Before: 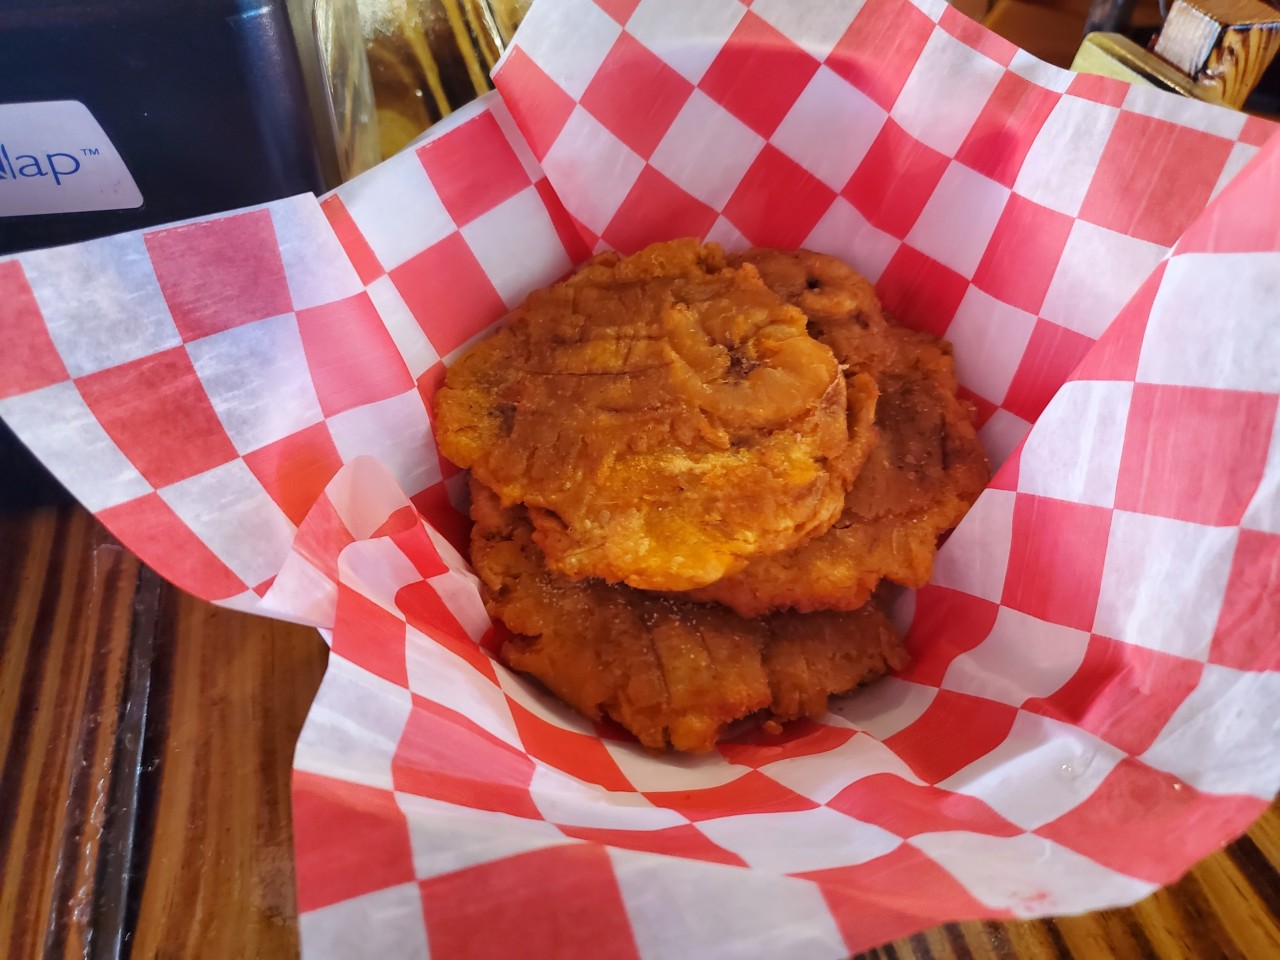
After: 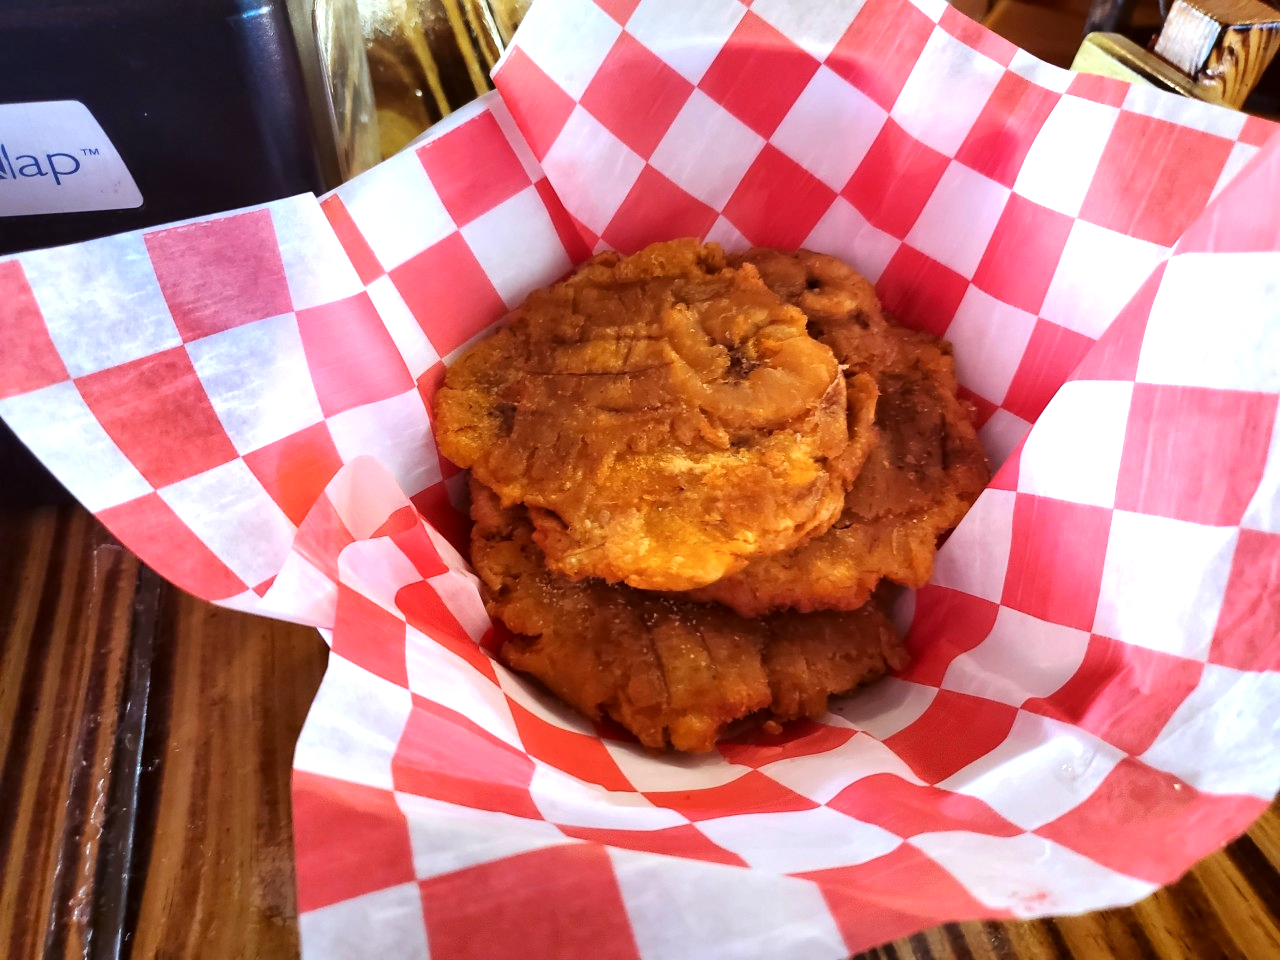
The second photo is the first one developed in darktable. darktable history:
color correction: highlights a* -3.28, highlights b* -6.24, shadows a* 3.1, shadows b* 5.19
tone equalizer: -8 EV -0.75 EV, -7 EV -0.7 EV, -6 EV -0.6 EV, -5 EV -0.4 EV, -3 EV 0.4 EV, -2 EV 0.6 EV, -1 EV 0.7 EV, +0 EV 0.75 EV, edges refinement/feathering 500, mask exposure compensation -1.57 EV, preserve details no
